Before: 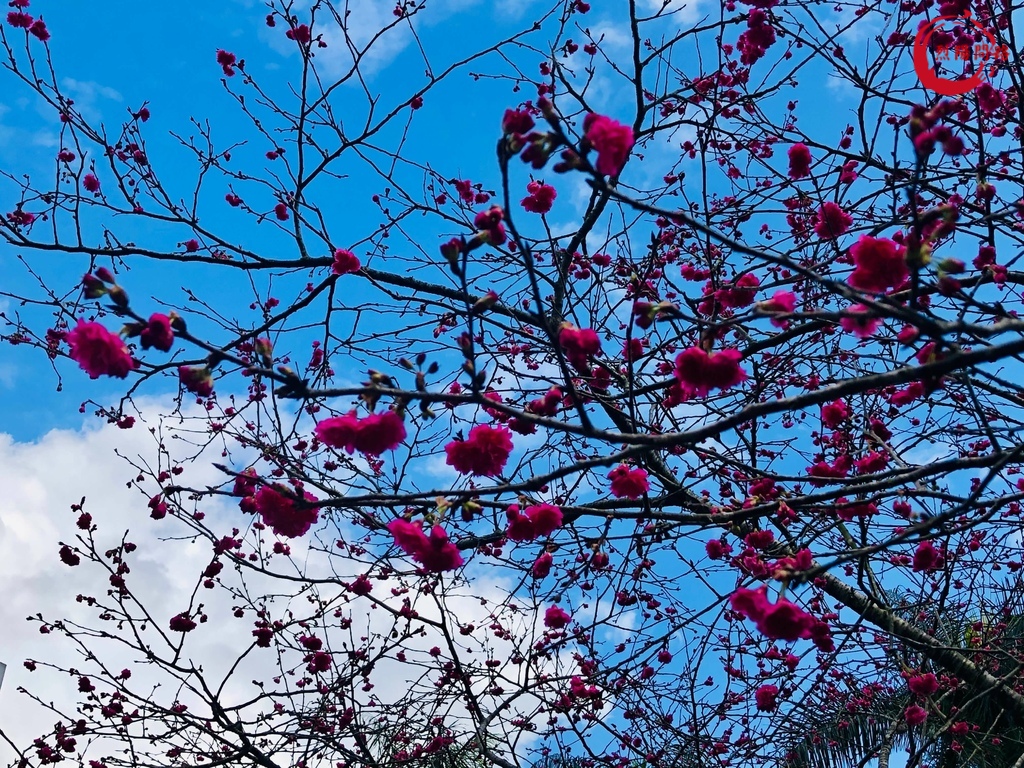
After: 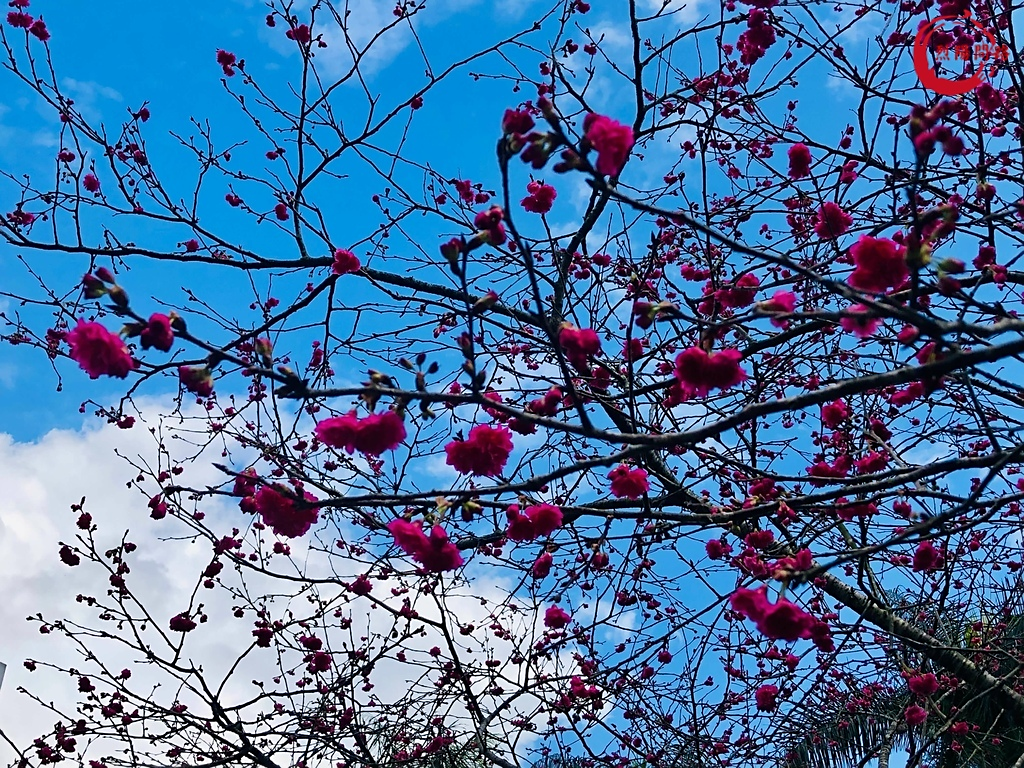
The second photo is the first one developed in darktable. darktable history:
sharpen: radius 1.564, amount 0.363, threshold 1.295
